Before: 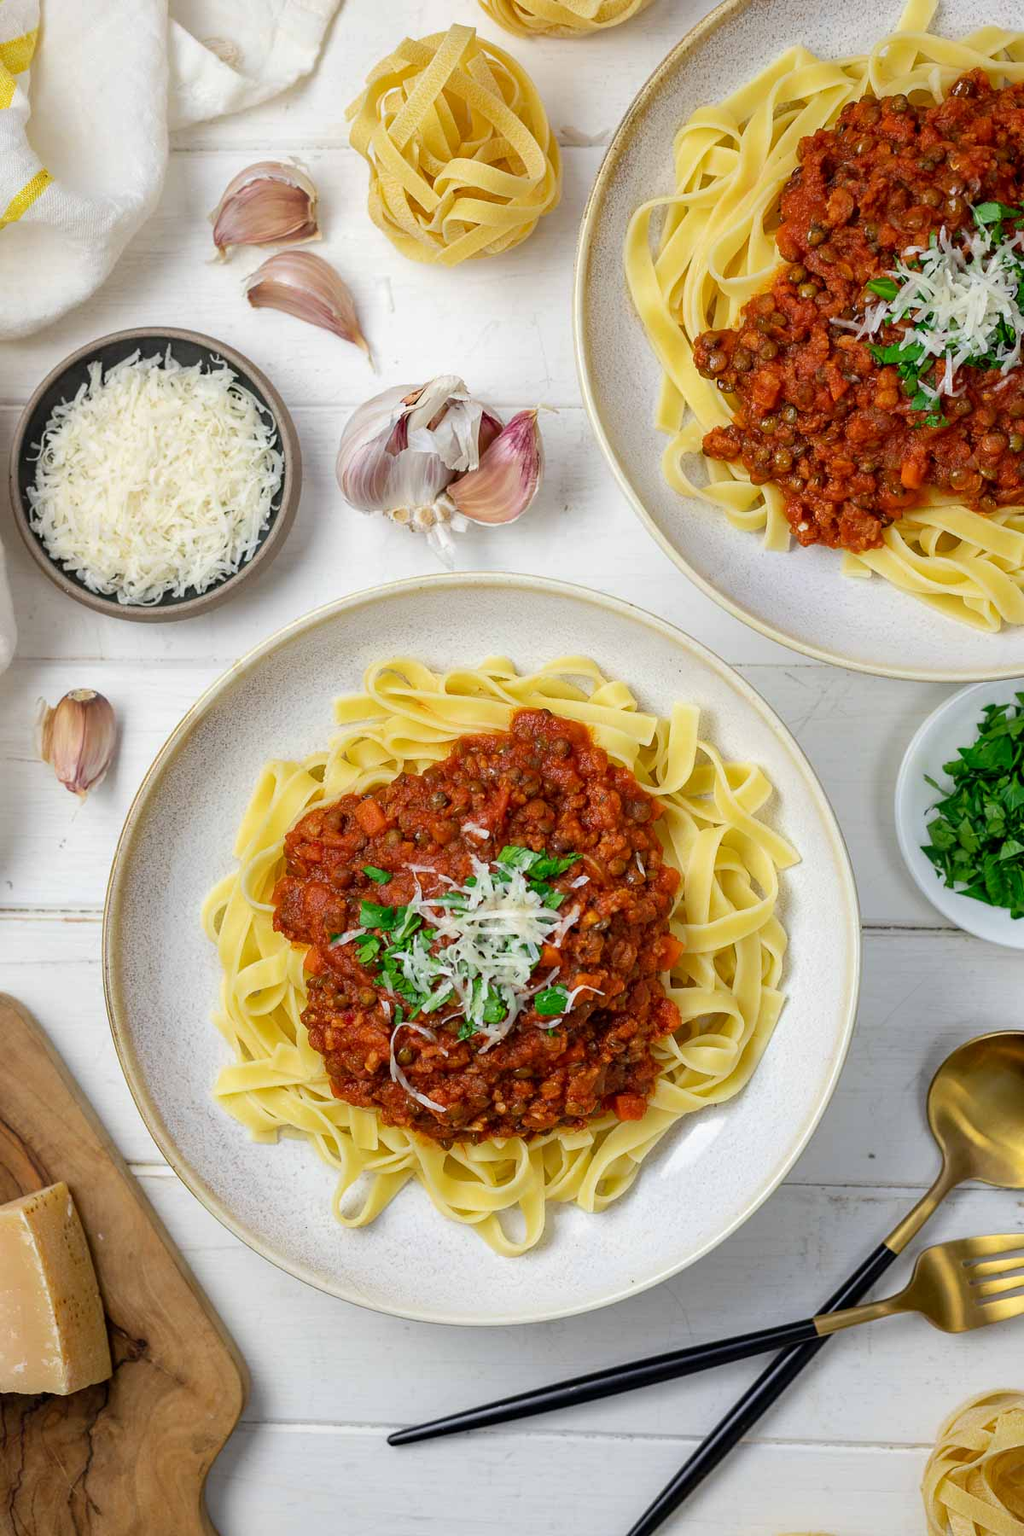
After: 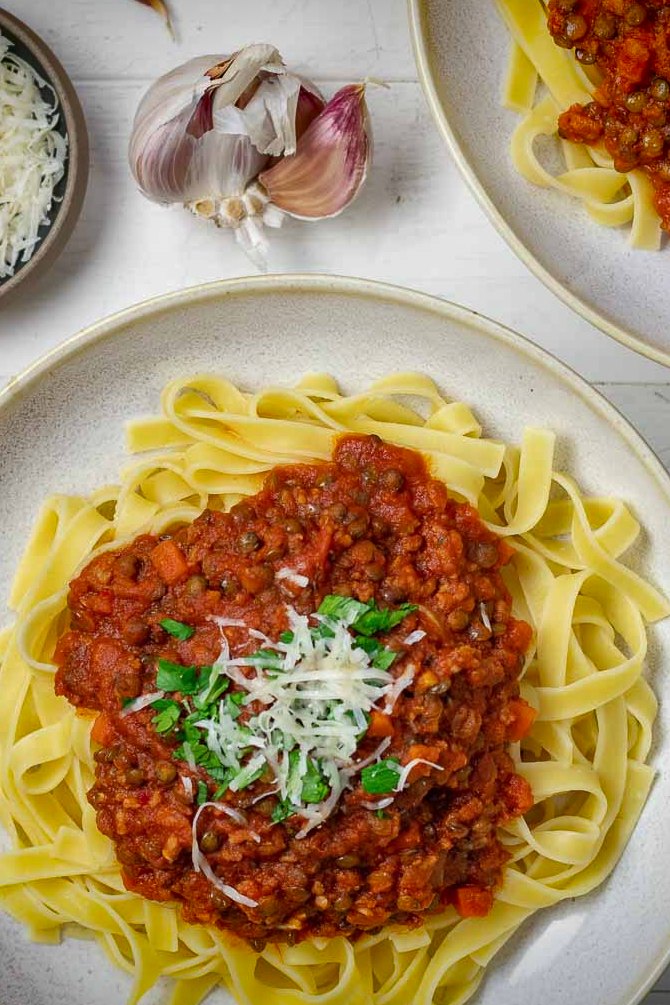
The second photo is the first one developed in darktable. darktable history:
shadows and highlights: low approximation 0.01, soften with gaussian
vignetting: fall-off start 88.53%, fall-off radius 44.2%, saturation 0.376, width/height ratio 1.161
crop and rotate: left 22.13%, top 22.054%, right 22.026%, bottom 22.102%
white balance: emerald 1
